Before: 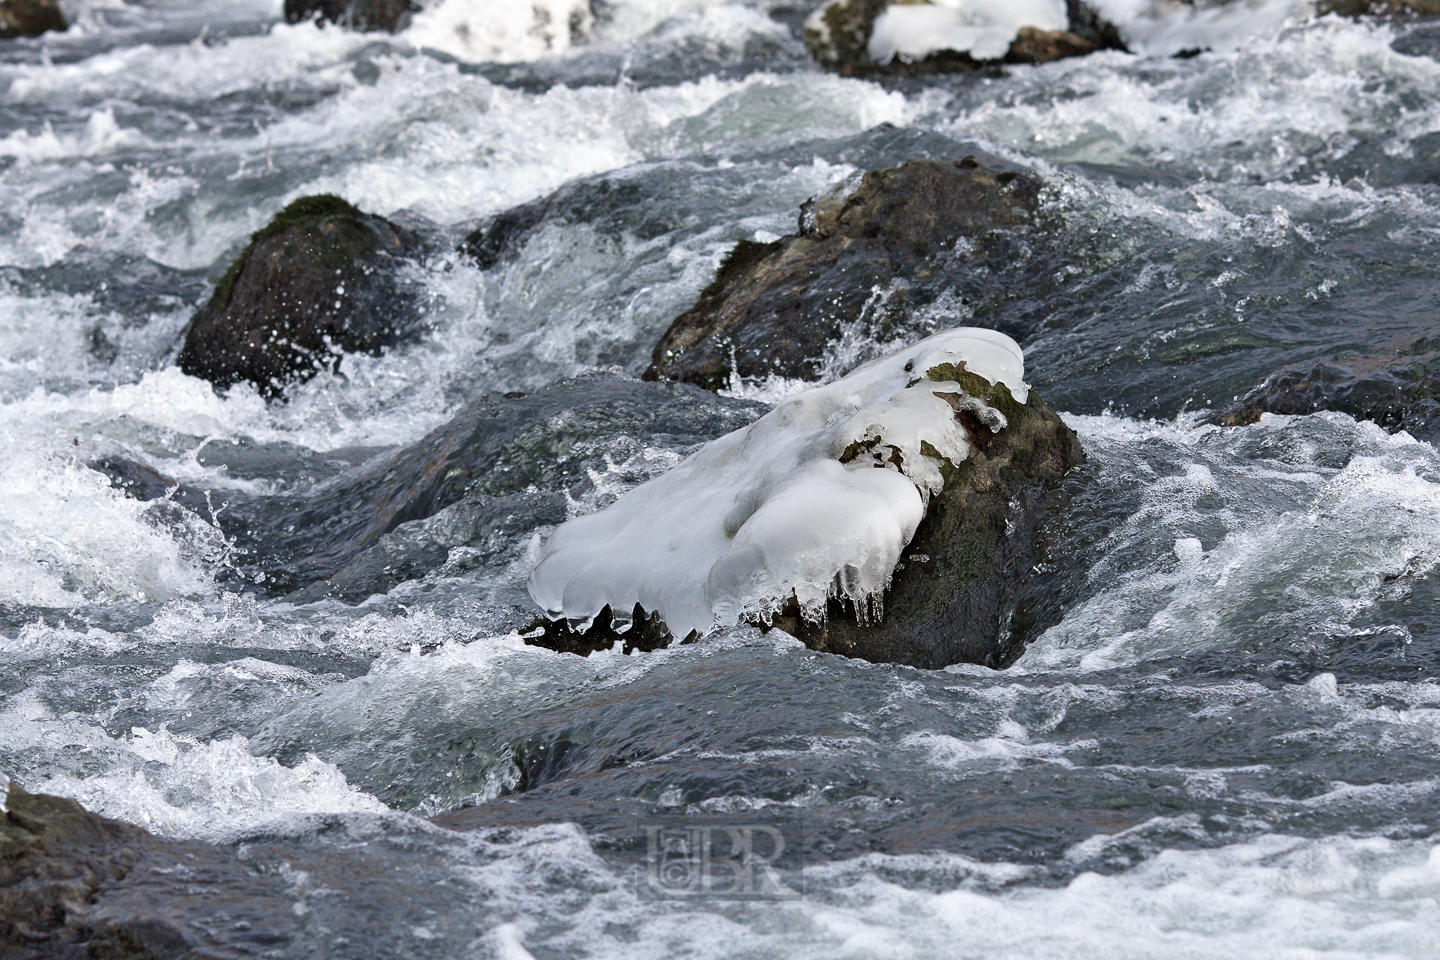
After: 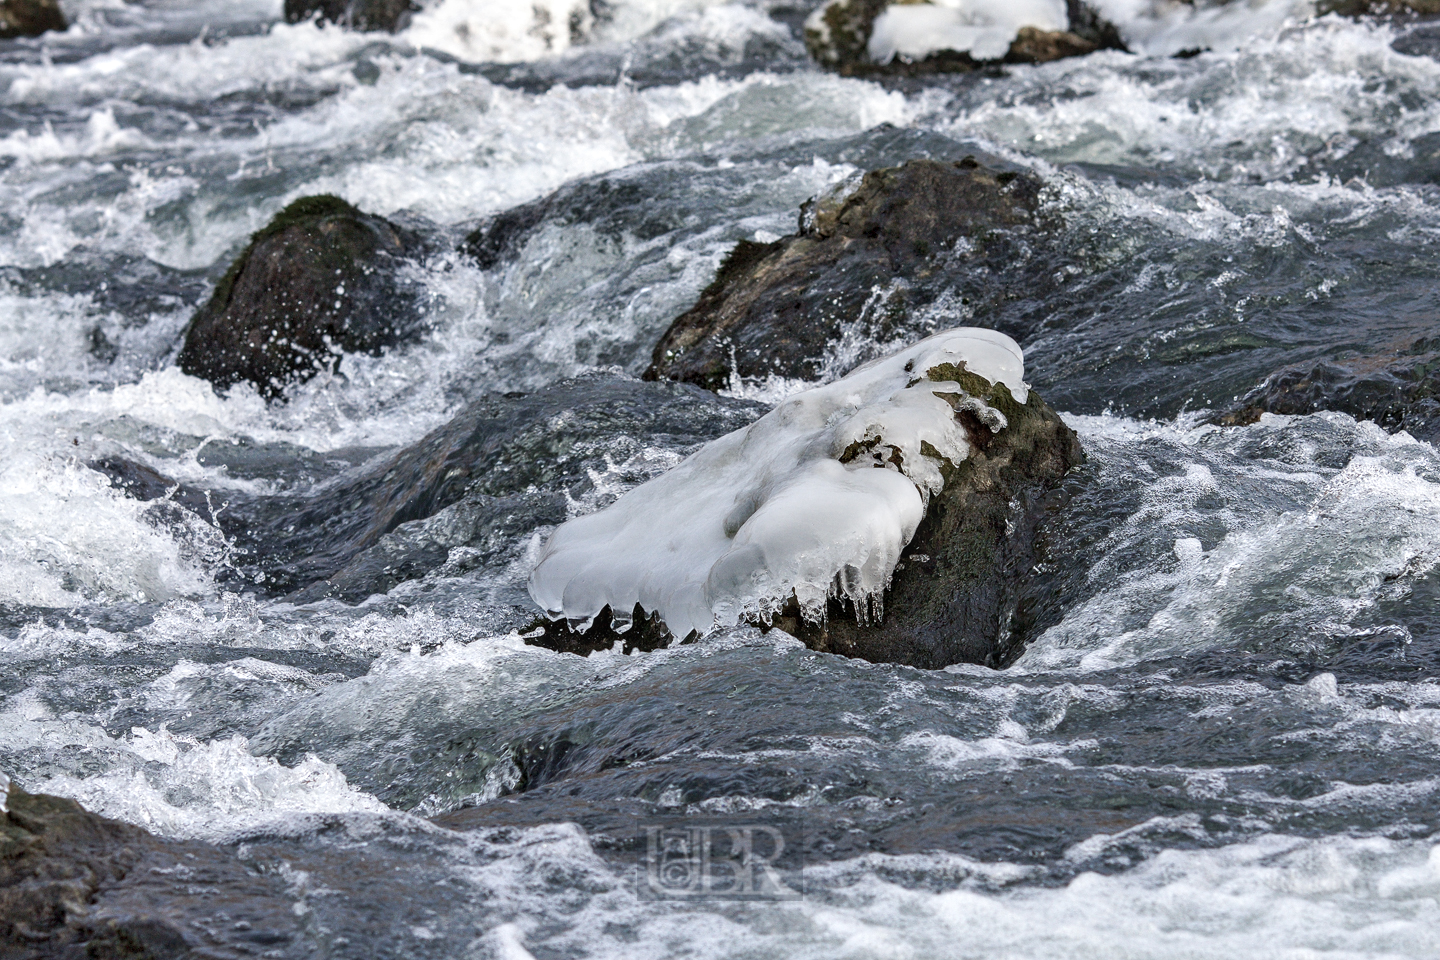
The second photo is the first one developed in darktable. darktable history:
local contrast: on, module defaults
tone curve: curves: ch0 [(0, 0) (0.003, 0.003) (0.011, 0.011) (0.025, 0.025) (0.044, 0.044) (0.069, 0.068) (0.1, 0.099) (0.136, 0.134) (0.177, 0.175) (0.224, 0.222) (0.277, 0.274) (0.335, 0.331) (0.399, 0.395) (0.468, 0.463) (0.543, 0.554) (0.623, 0.632) (0.709, 0.716) (0.801, 0.805) (0.898, 0.9) (1, 1)], preserve colors none
